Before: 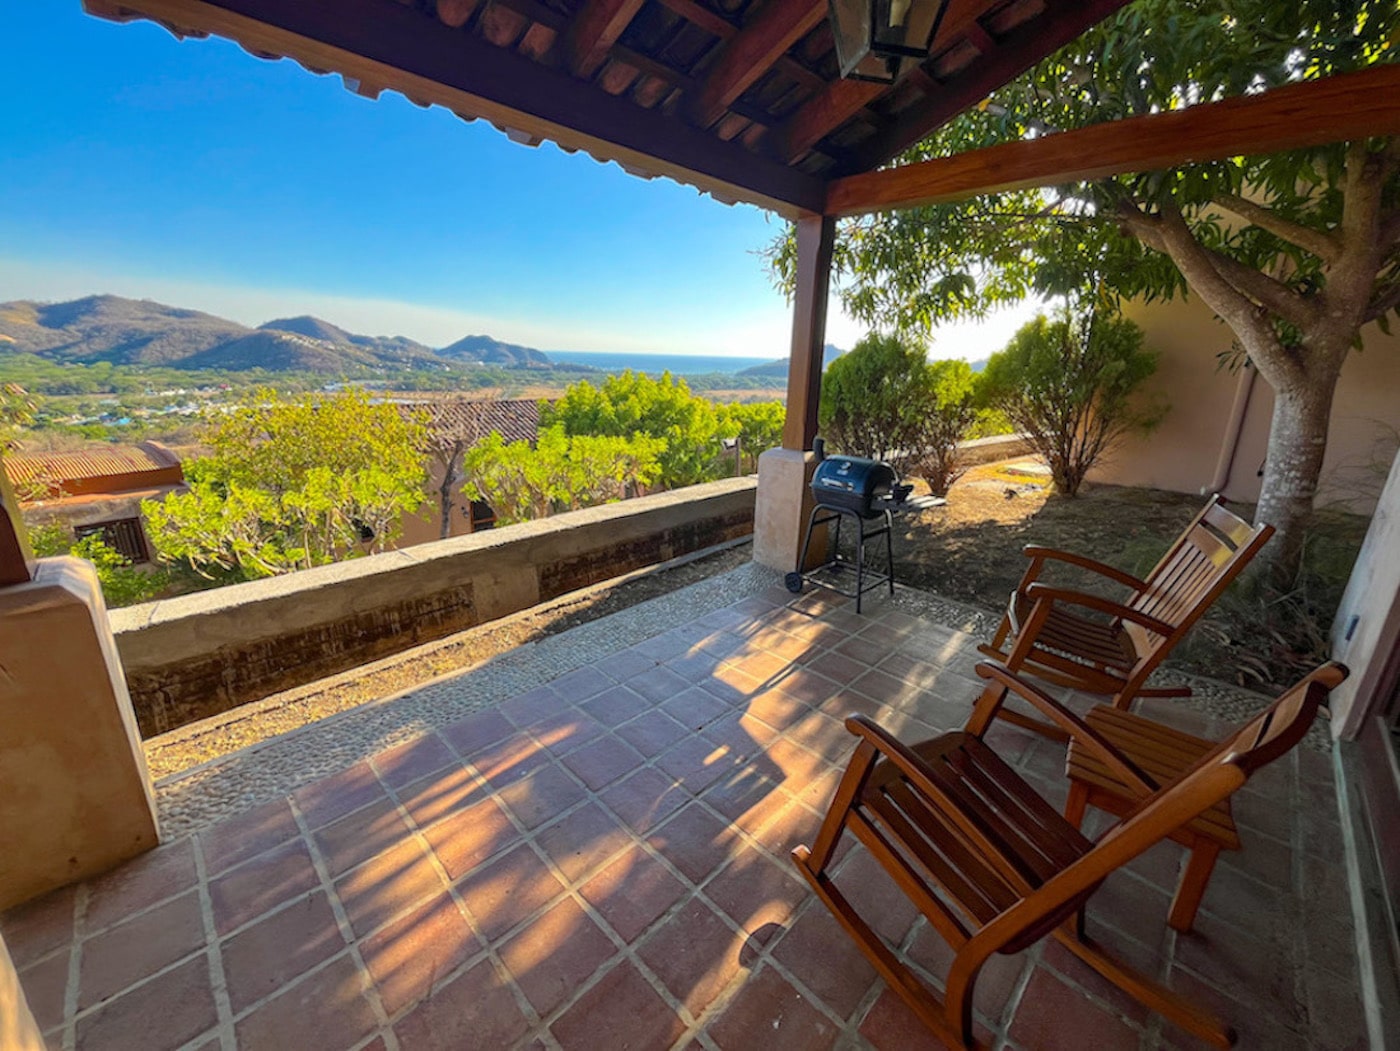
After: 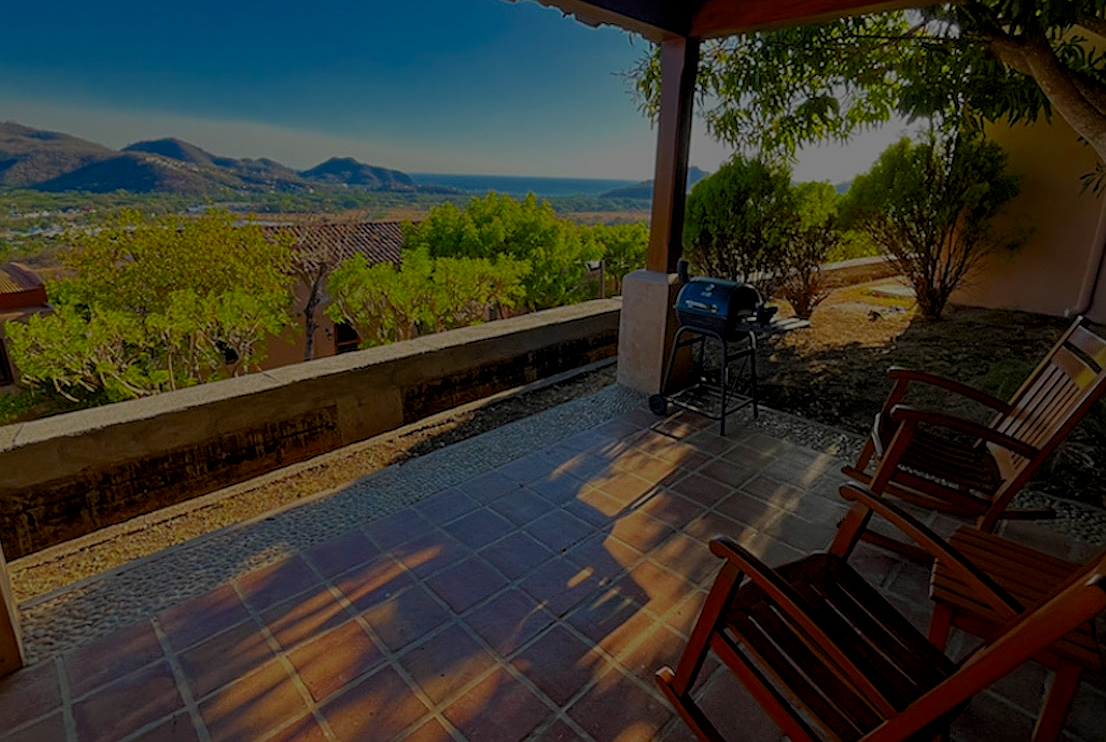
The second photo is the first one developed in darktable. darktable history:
exposure: exposure 0.135 EV, compensate exposure bias true, compensate highlight preservation false
sharpen: on, module defaults
crop: left 9.735%, top 17.026%, right 11.181%, bottom 12.327%
contrast brightness saturation: brightness -0.533
filmic rgb: black relative exposure -4.43 EV, white relative exposure 6.58 EV, hardness 1.85, contrast 0.5, color science v4 (2020)
